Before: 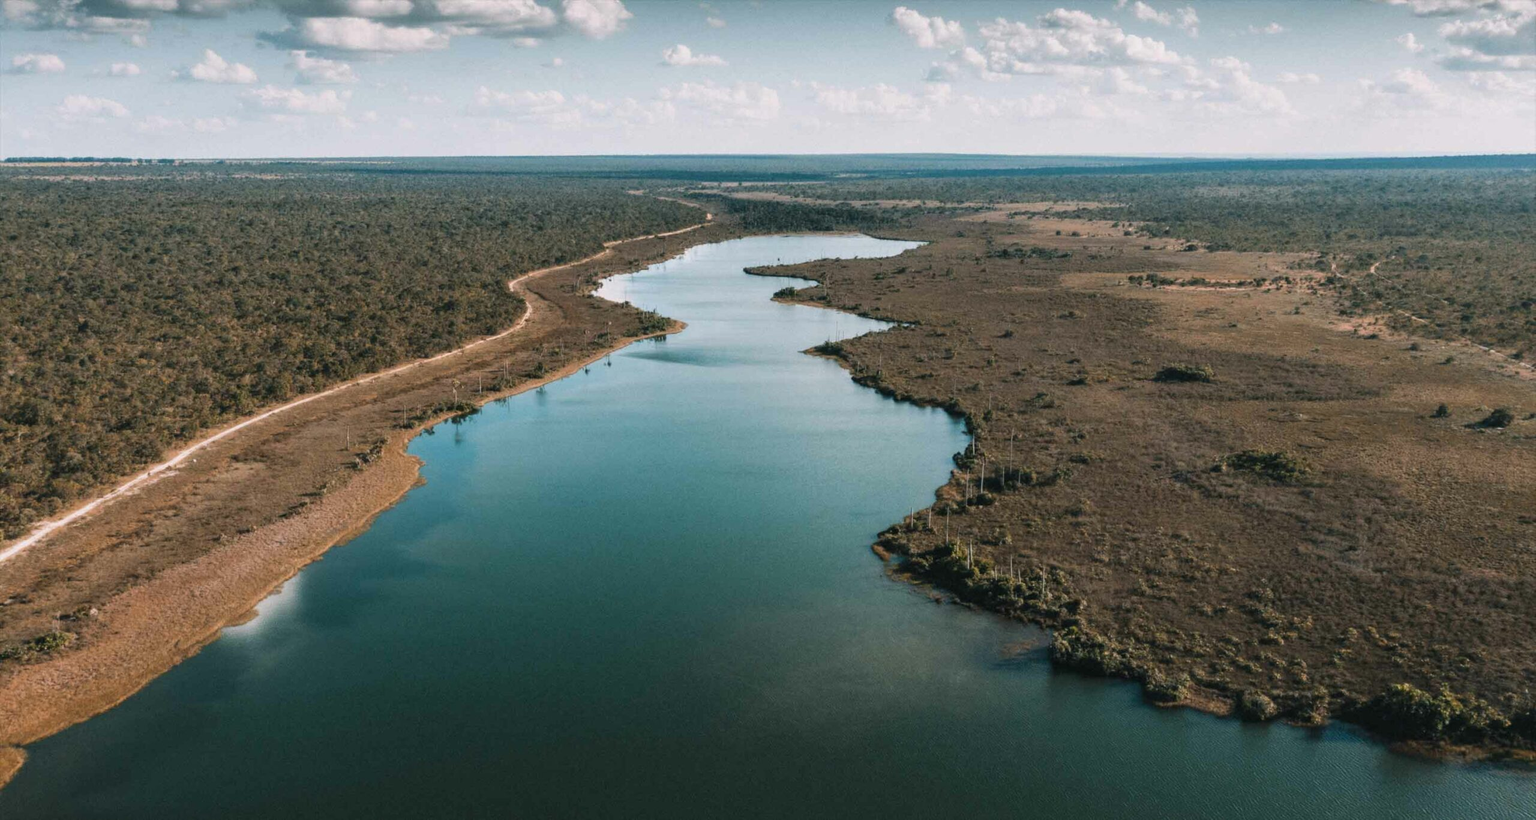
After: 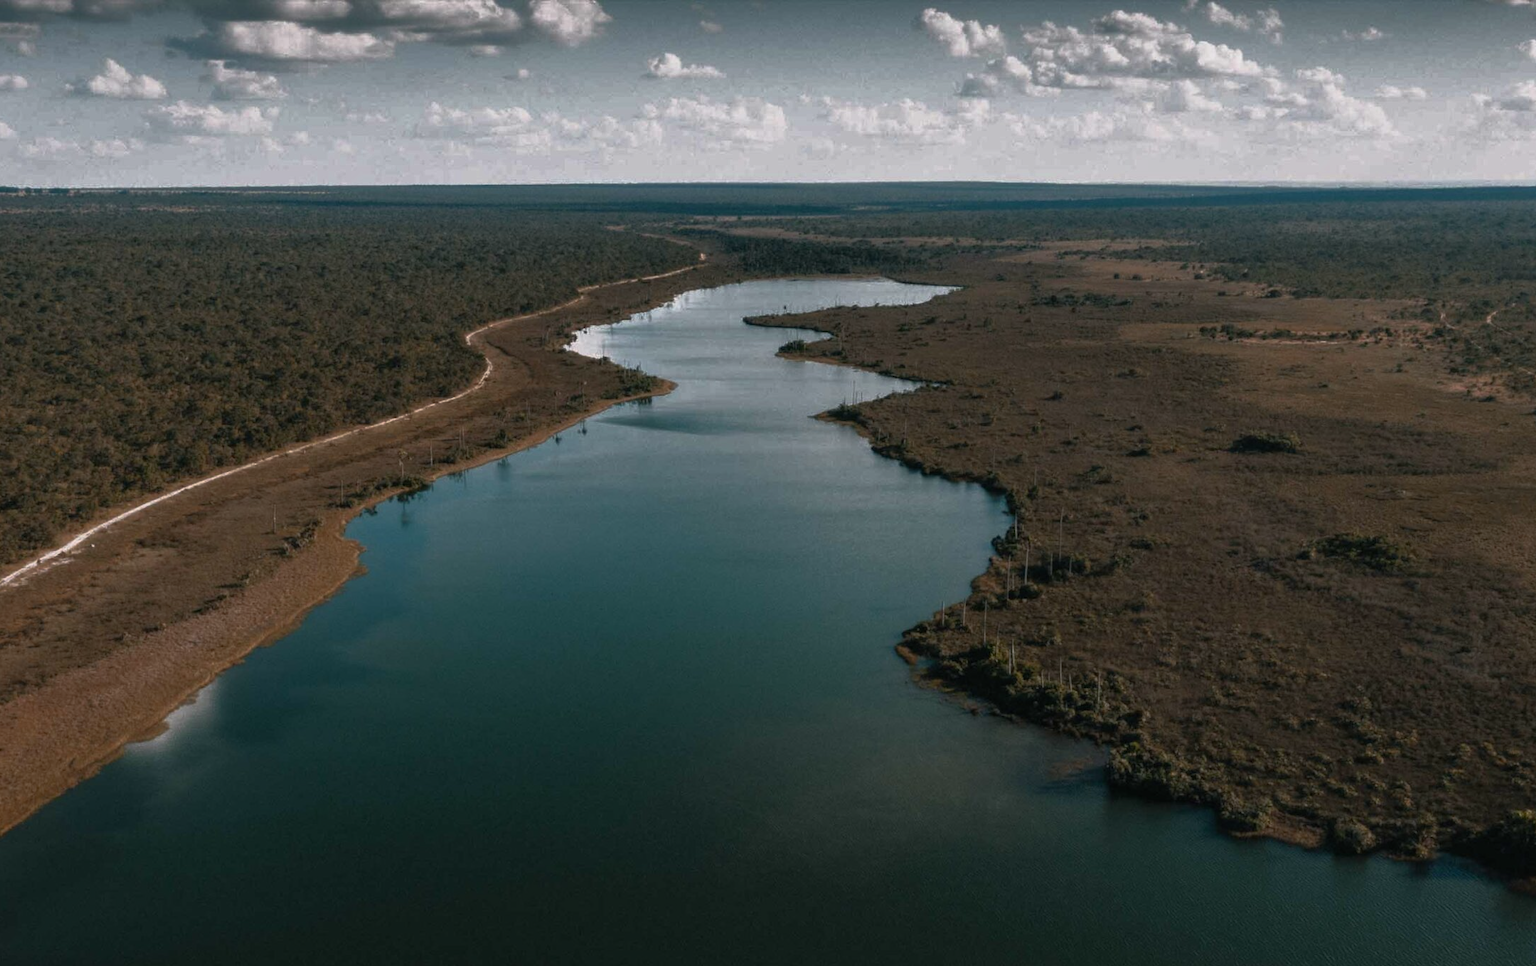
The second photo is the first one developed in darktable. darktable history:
base curve: curves: ch0 [(0, 0) (0.564, 0.291) (0.802, 0.731) (1, 1)]
crop: left 7.598%, right 7.873%
rotate and perspective: automatic cropping original format, crop left 0, crop top 0
